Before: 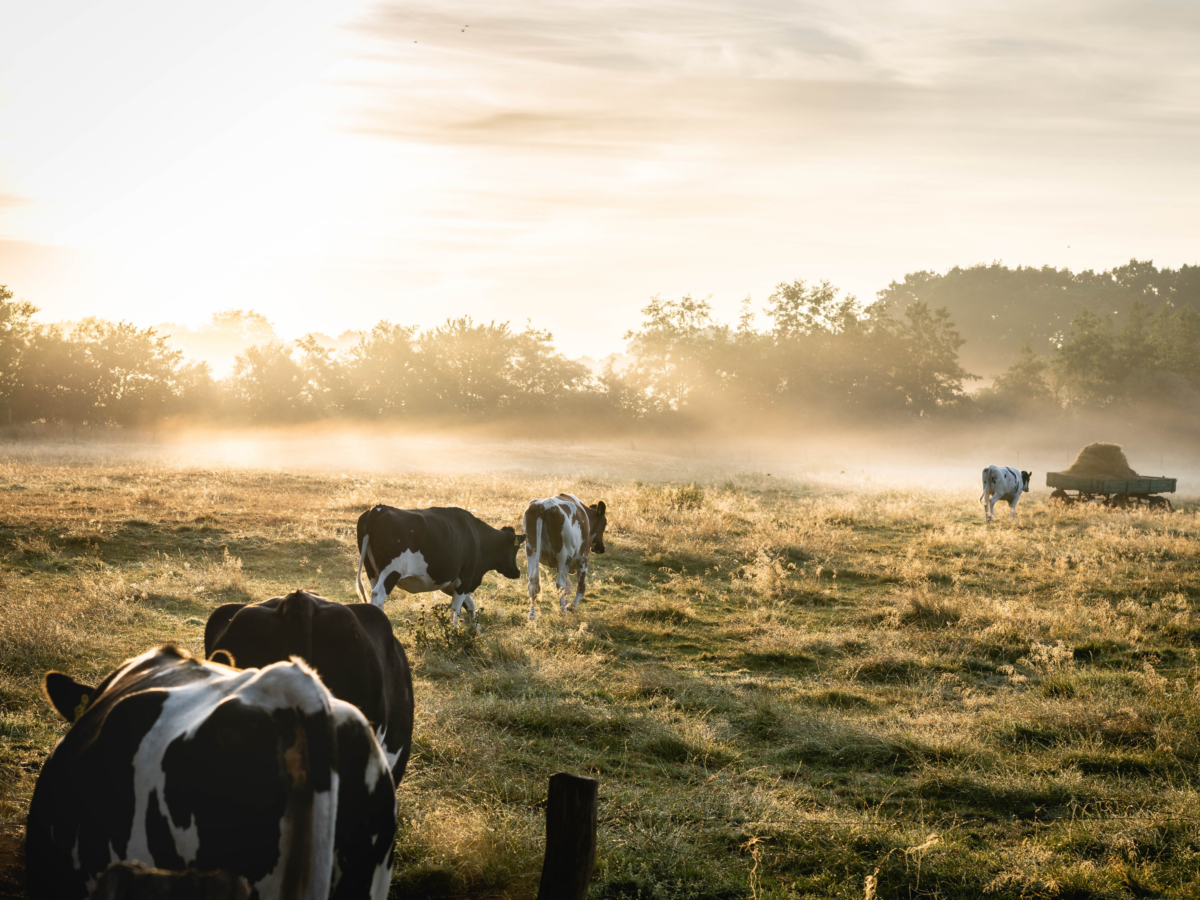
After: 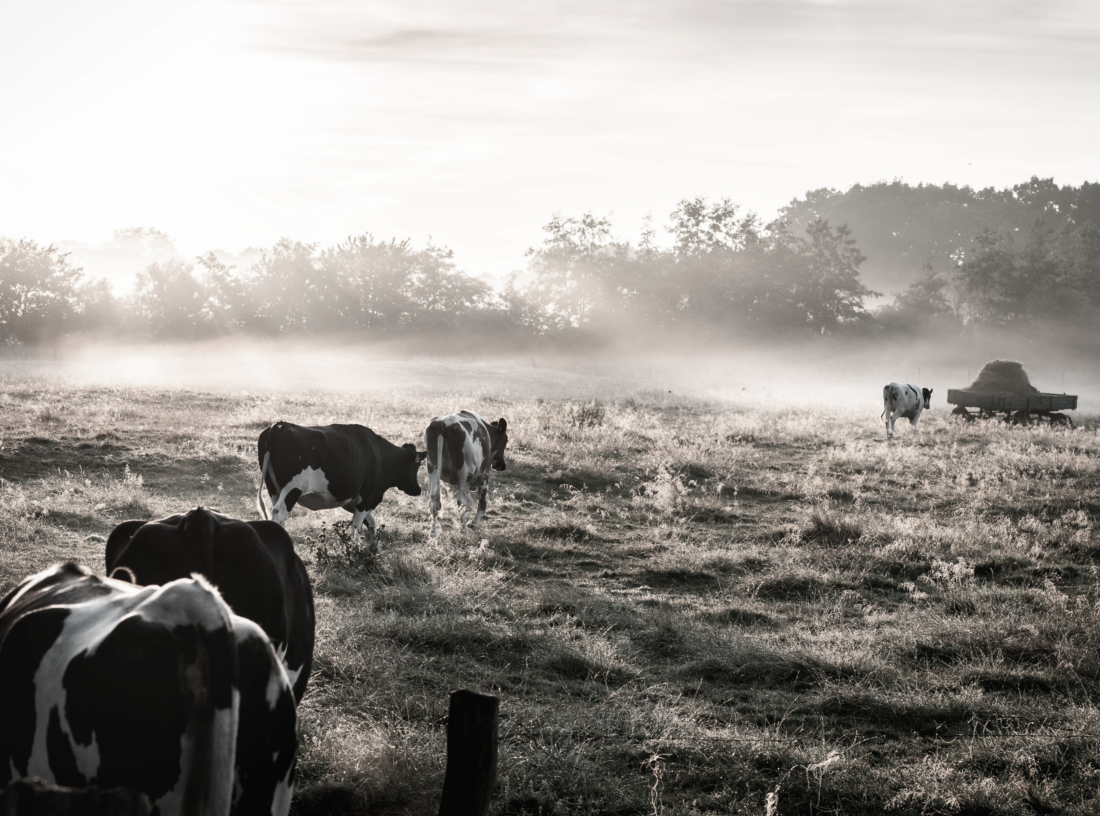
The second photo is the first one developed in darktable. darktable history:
contrast brightness saturation: contrast 0.13, brightness -0.05, saturation 0.16
color contrast: green-magenta contrast 0.3, blue-yellow contrast 0.15
crop and rotate: left 8.262%, top 9.226%
